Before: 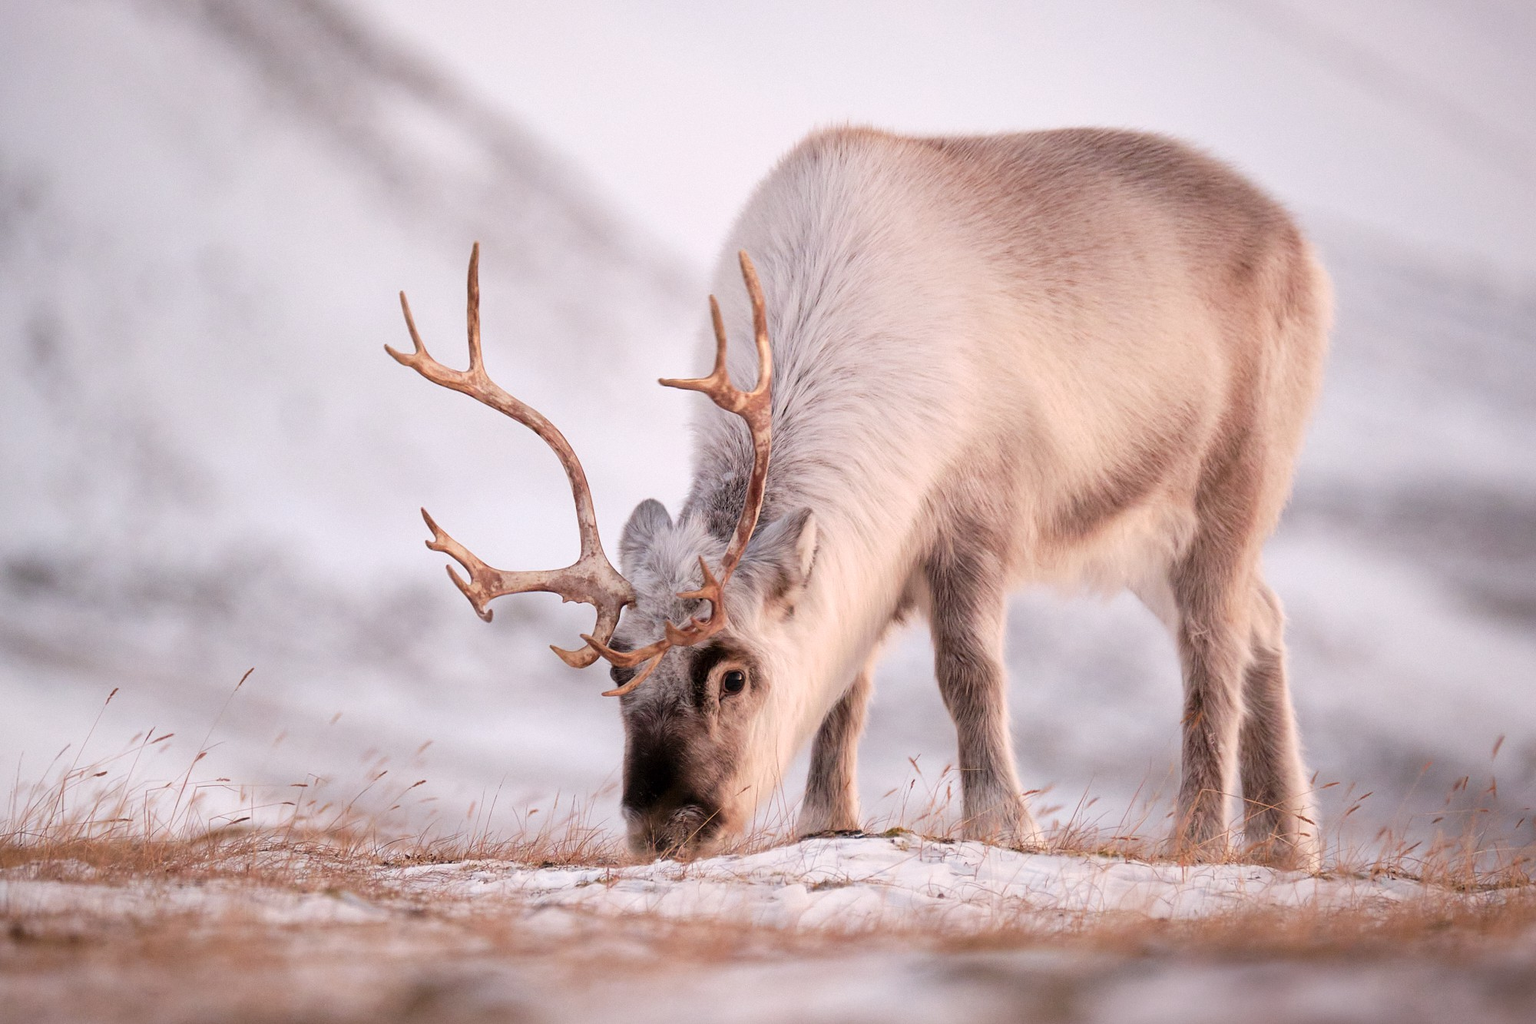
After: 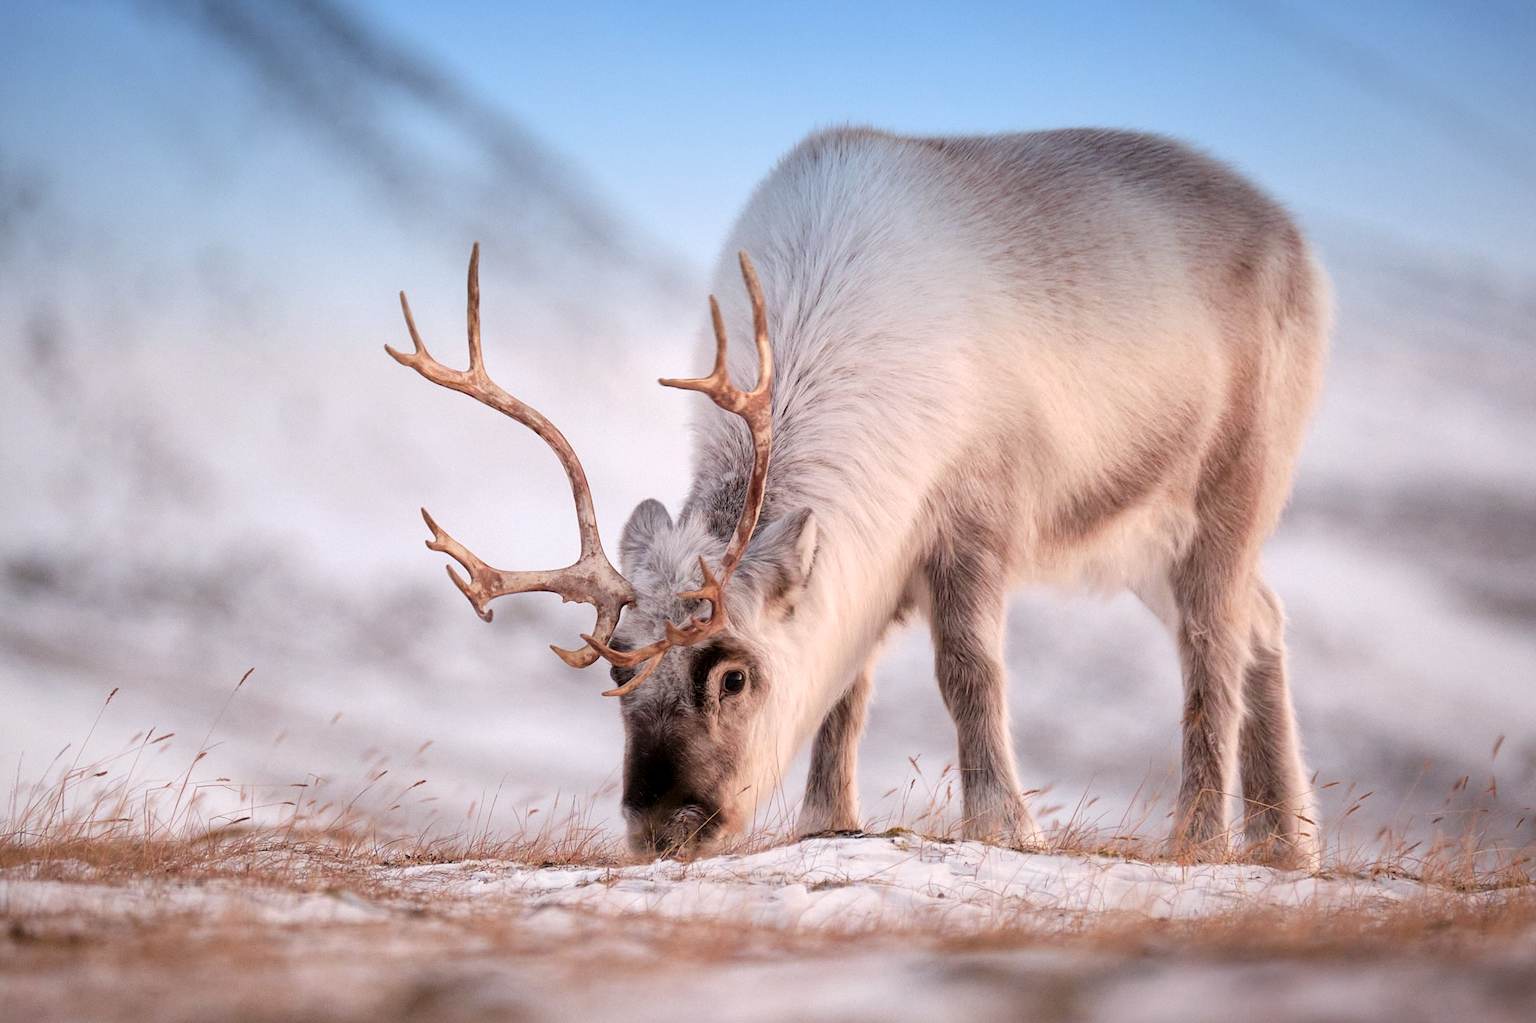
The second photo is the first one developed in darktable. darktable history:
graduated density: density 2.02 EV, hardness 44%, rotation 0.374°, offset 8.21, hue 208.8°, saturation 97%
local contrast: highlights 100%, shadows 100%, detail 120%, midtone range 0.2
